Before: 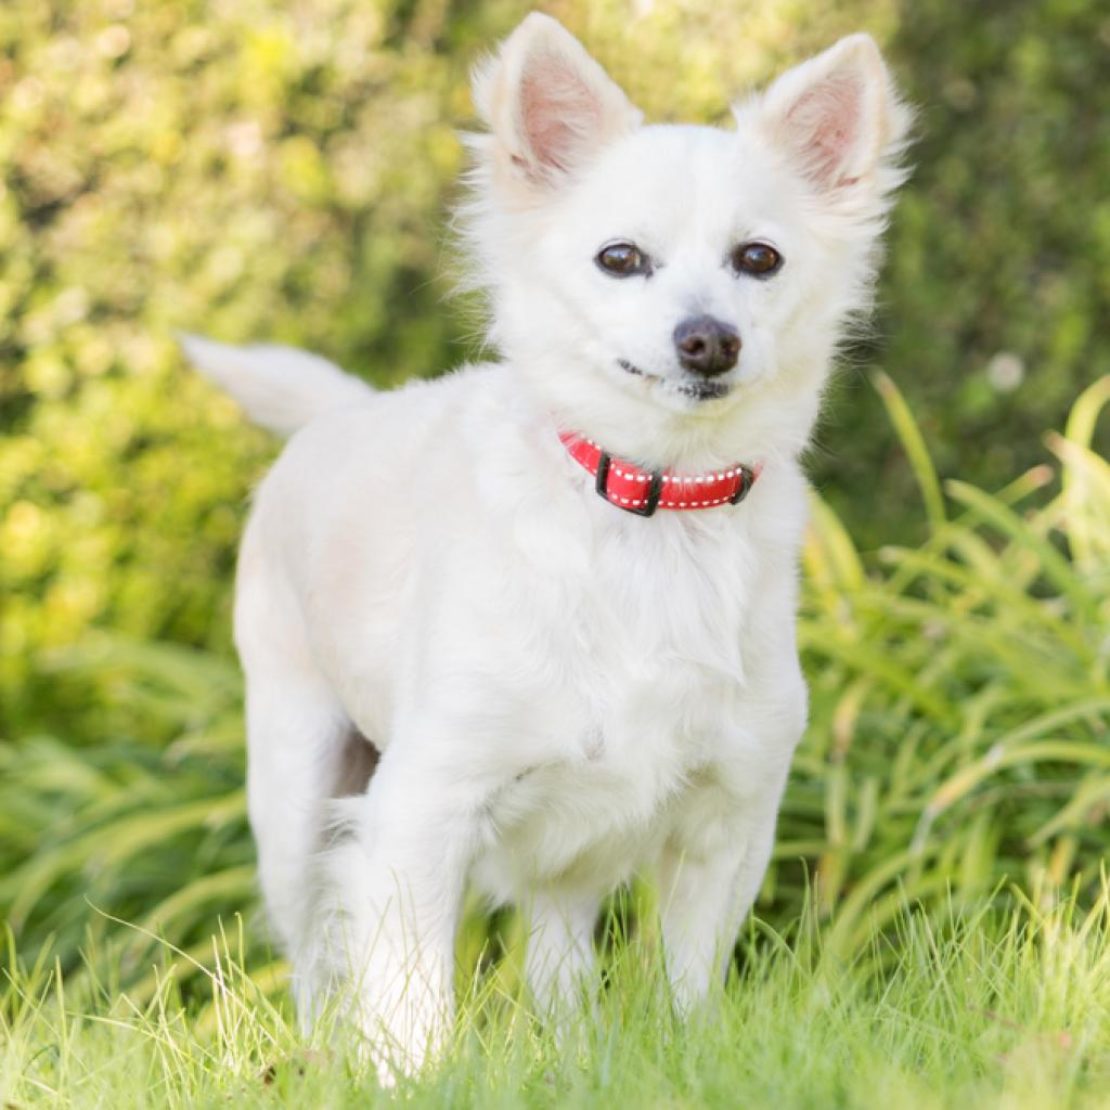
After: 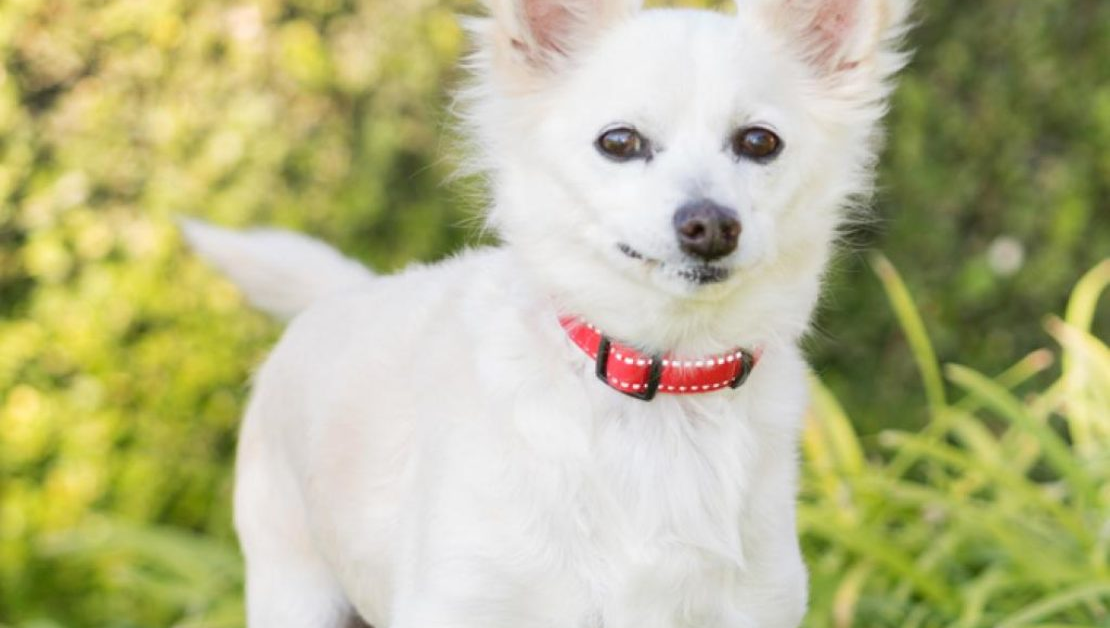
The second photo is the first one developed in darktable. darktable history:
crop and rotate: top 10.497%, bottom 32.915%
